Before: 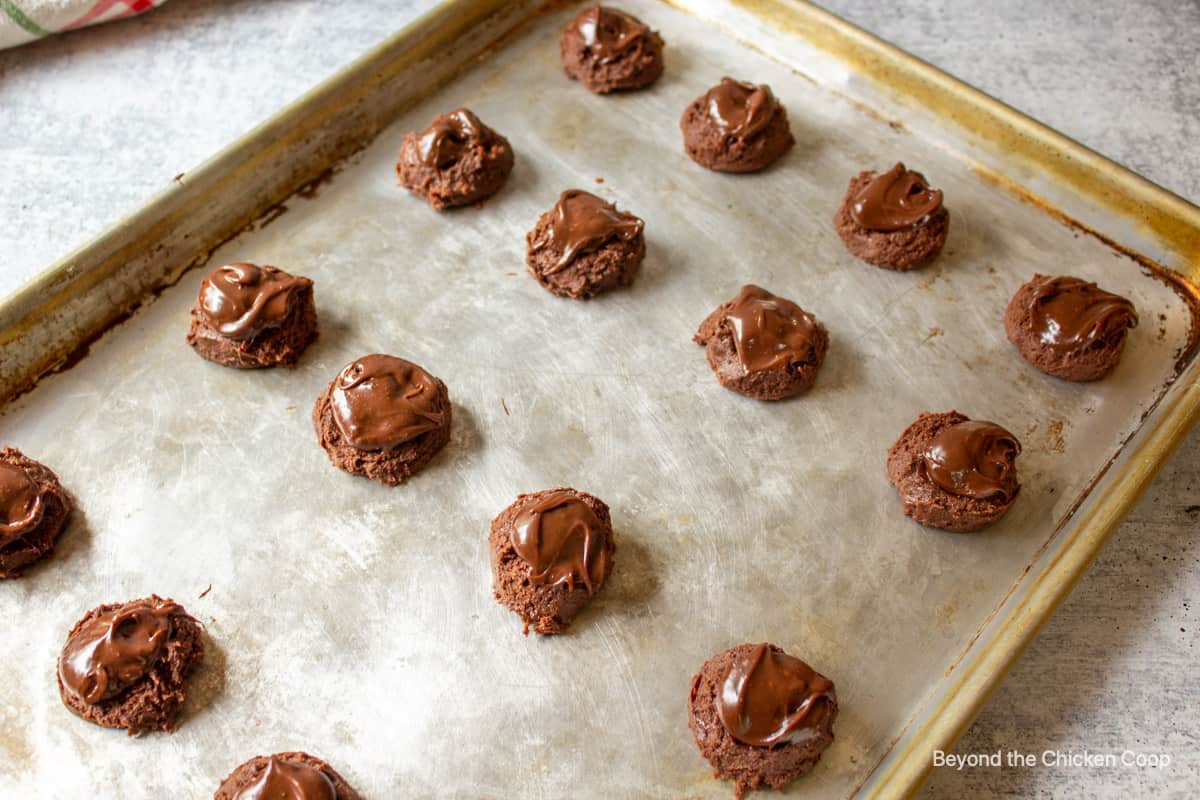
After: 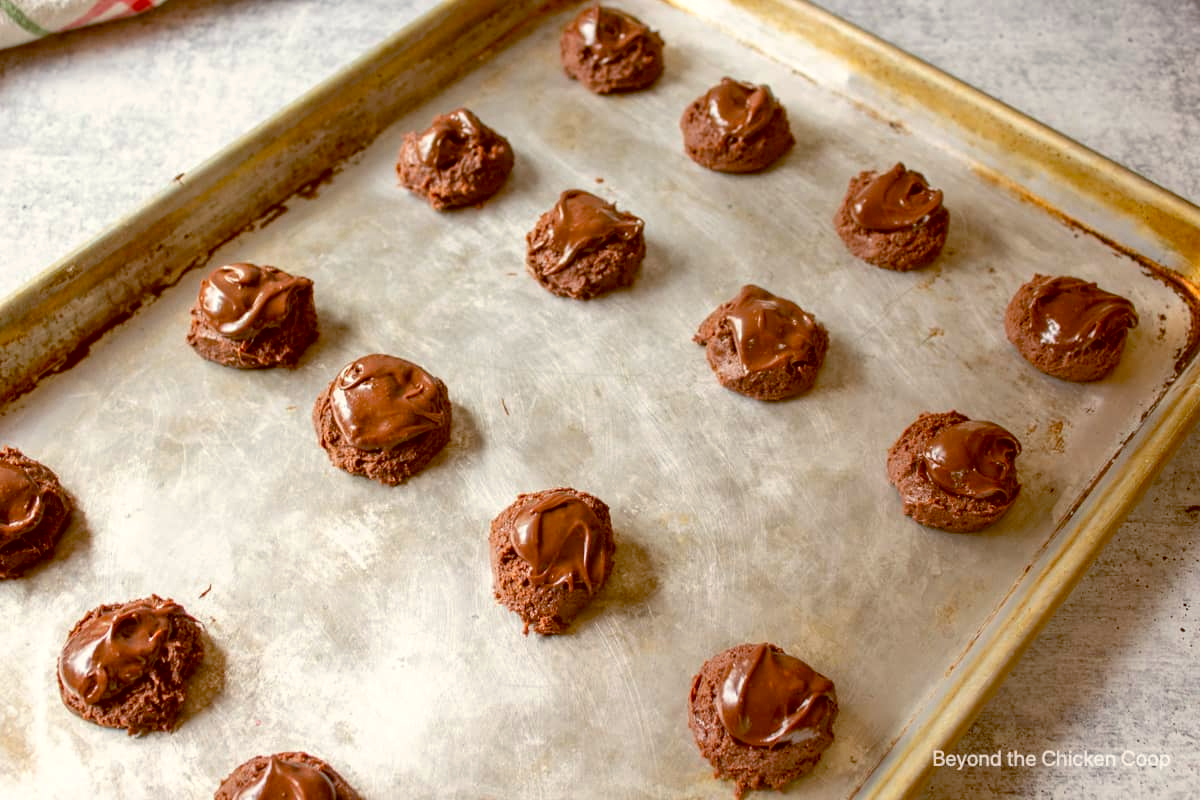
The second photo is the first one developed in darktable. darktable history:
color balance: lift [1, 1.015, 1.004, 0.985], gamma [1, 0.958, 0.971, 1.042], gain [1, 0.956, 0.977, 1.044]
white balance: red 1.045, blue 0.932
